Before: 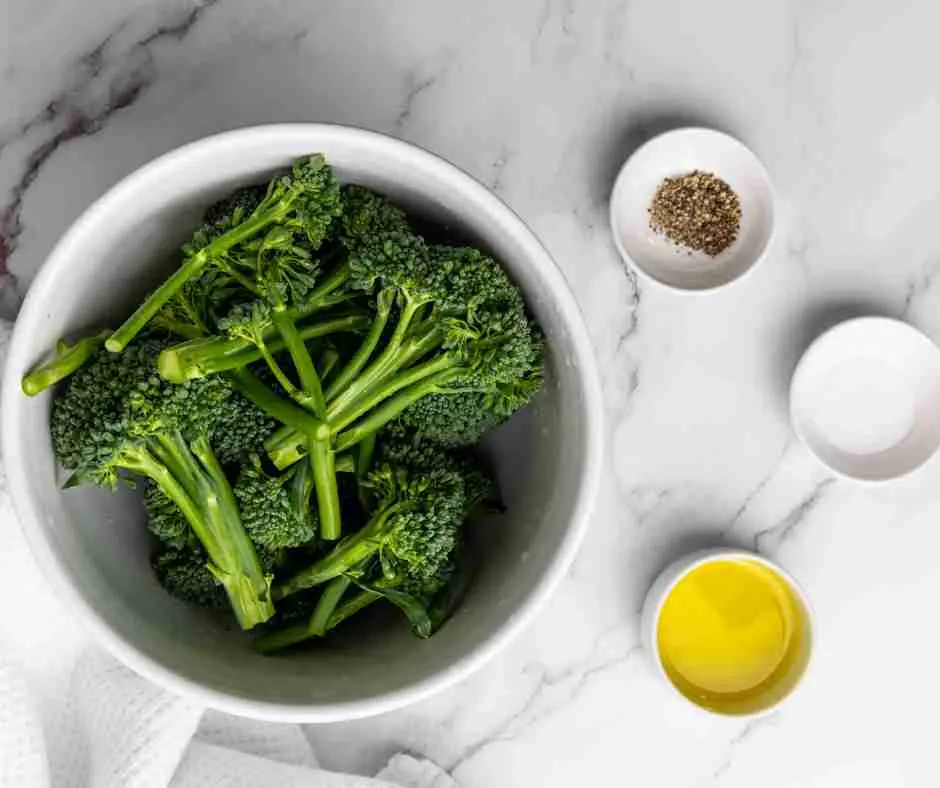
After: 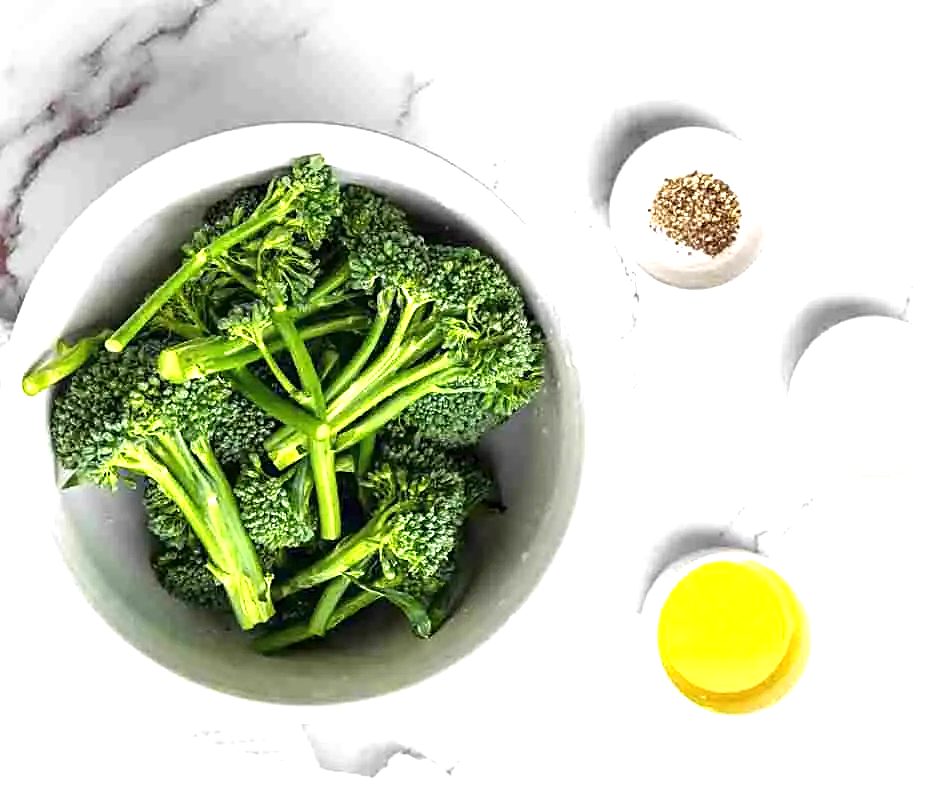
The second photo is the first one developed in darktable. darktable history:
sharpen: on, module defaults
exposure: black level correction 0, exposure 1.404 EV, compensate exposure bias true, compensate highlight preservation false
